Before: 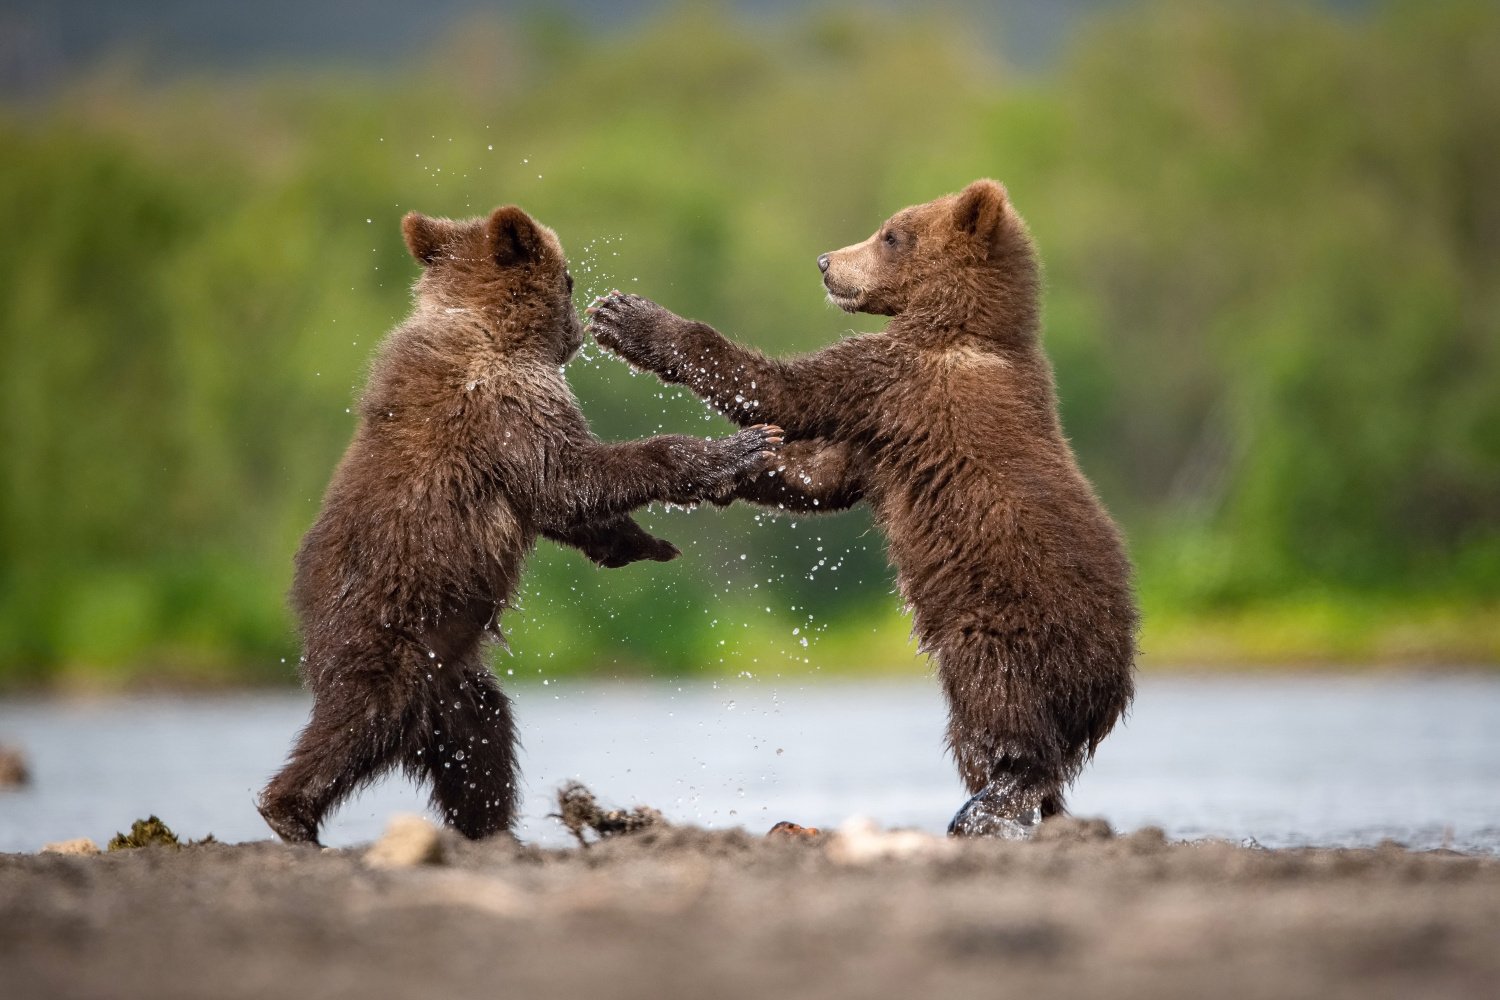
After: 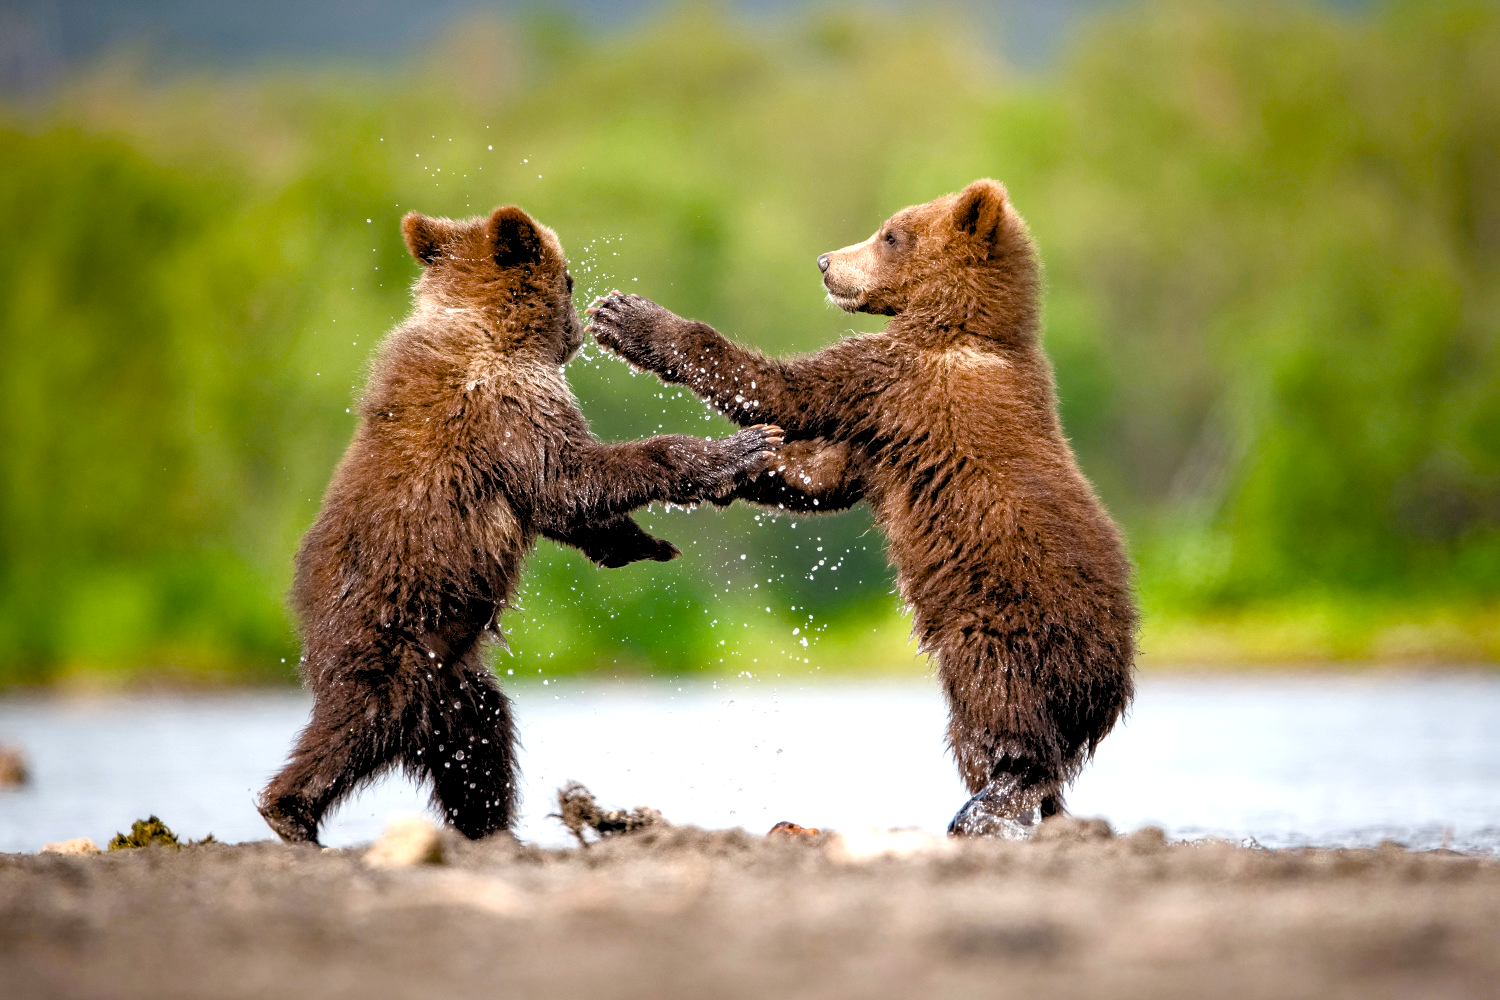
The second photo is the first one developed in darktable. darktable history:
color balance rgb: perceptual saturation grading › global saturation 25%, perceptual saturation grading › highlights -50%, perceptual saturation grading › shadows 30%, perceptual brilliance grading › global brilliance 12%, global vibrance 20%
rgb levels: levels [[0.013, 0.434, 0.89], [0, 0.5, 1], [0, 0.5, 1]]
